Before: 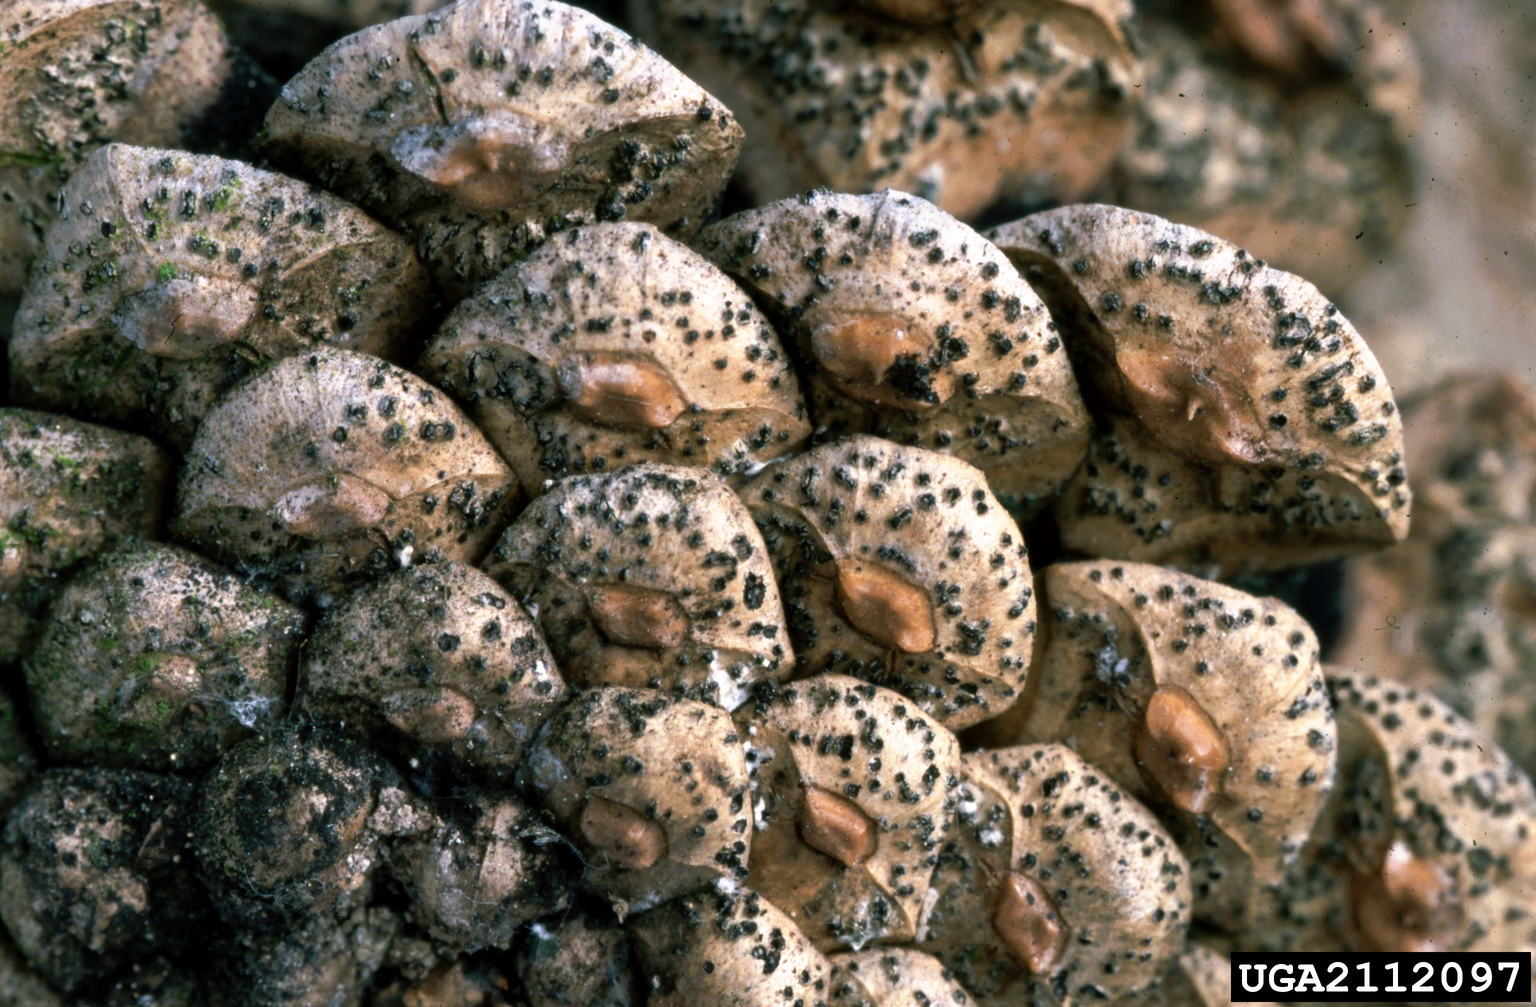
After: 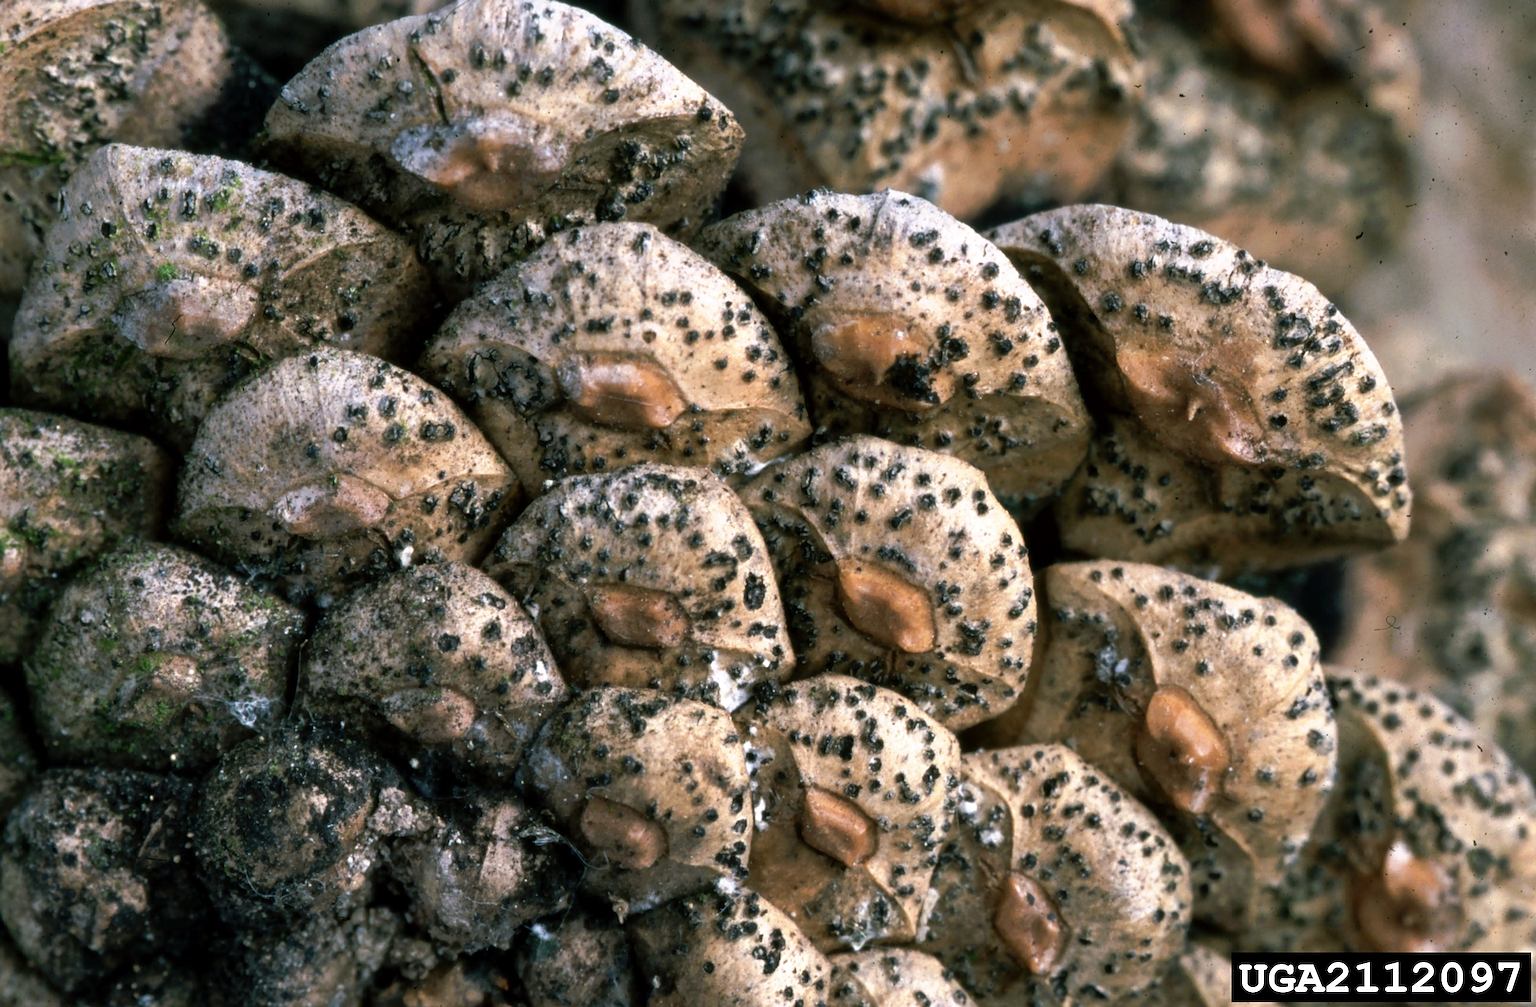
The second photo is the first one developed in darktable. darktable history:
sharpen: amount 0.467
